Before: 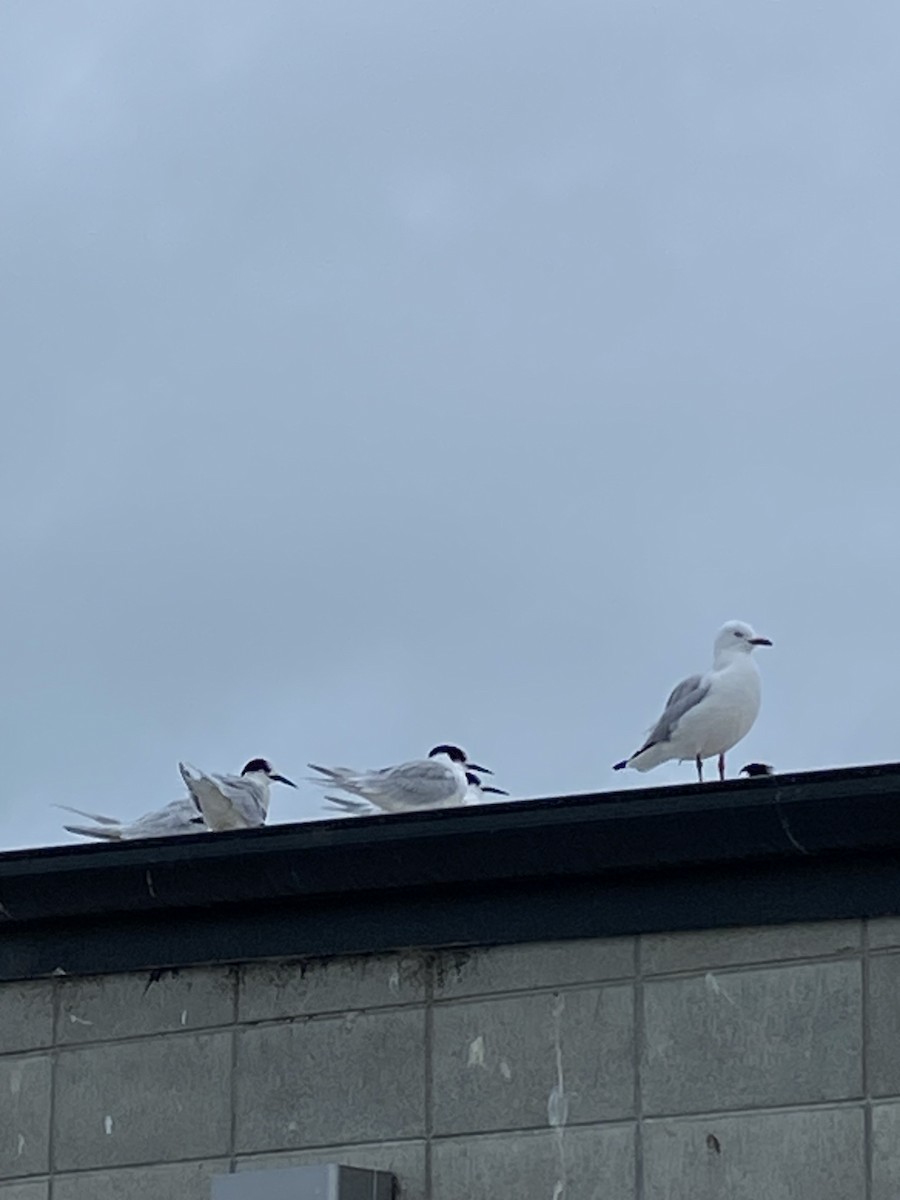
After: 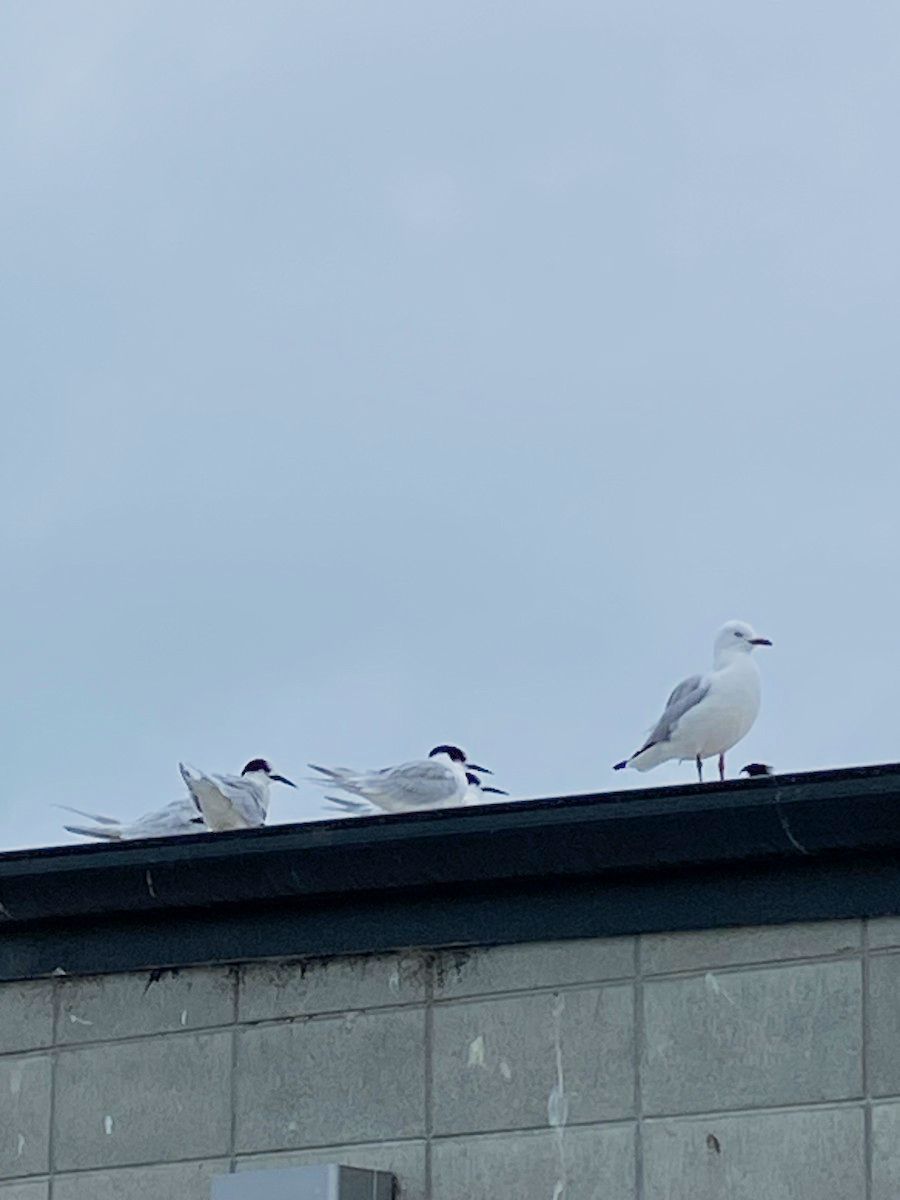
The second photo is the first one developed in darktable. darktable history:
filmic rgb: black relative exposure -13 EV, threshold 3 EV, target white luminance 85%, hardness 6.3, latitude 42.11%, contrast 0.858, shadows ↔ highlights balance 8.63%, color science v4 (2020), enable highlight reconstruction true
exposure: exposure 0.77 EV, compensate highlight preservation false
